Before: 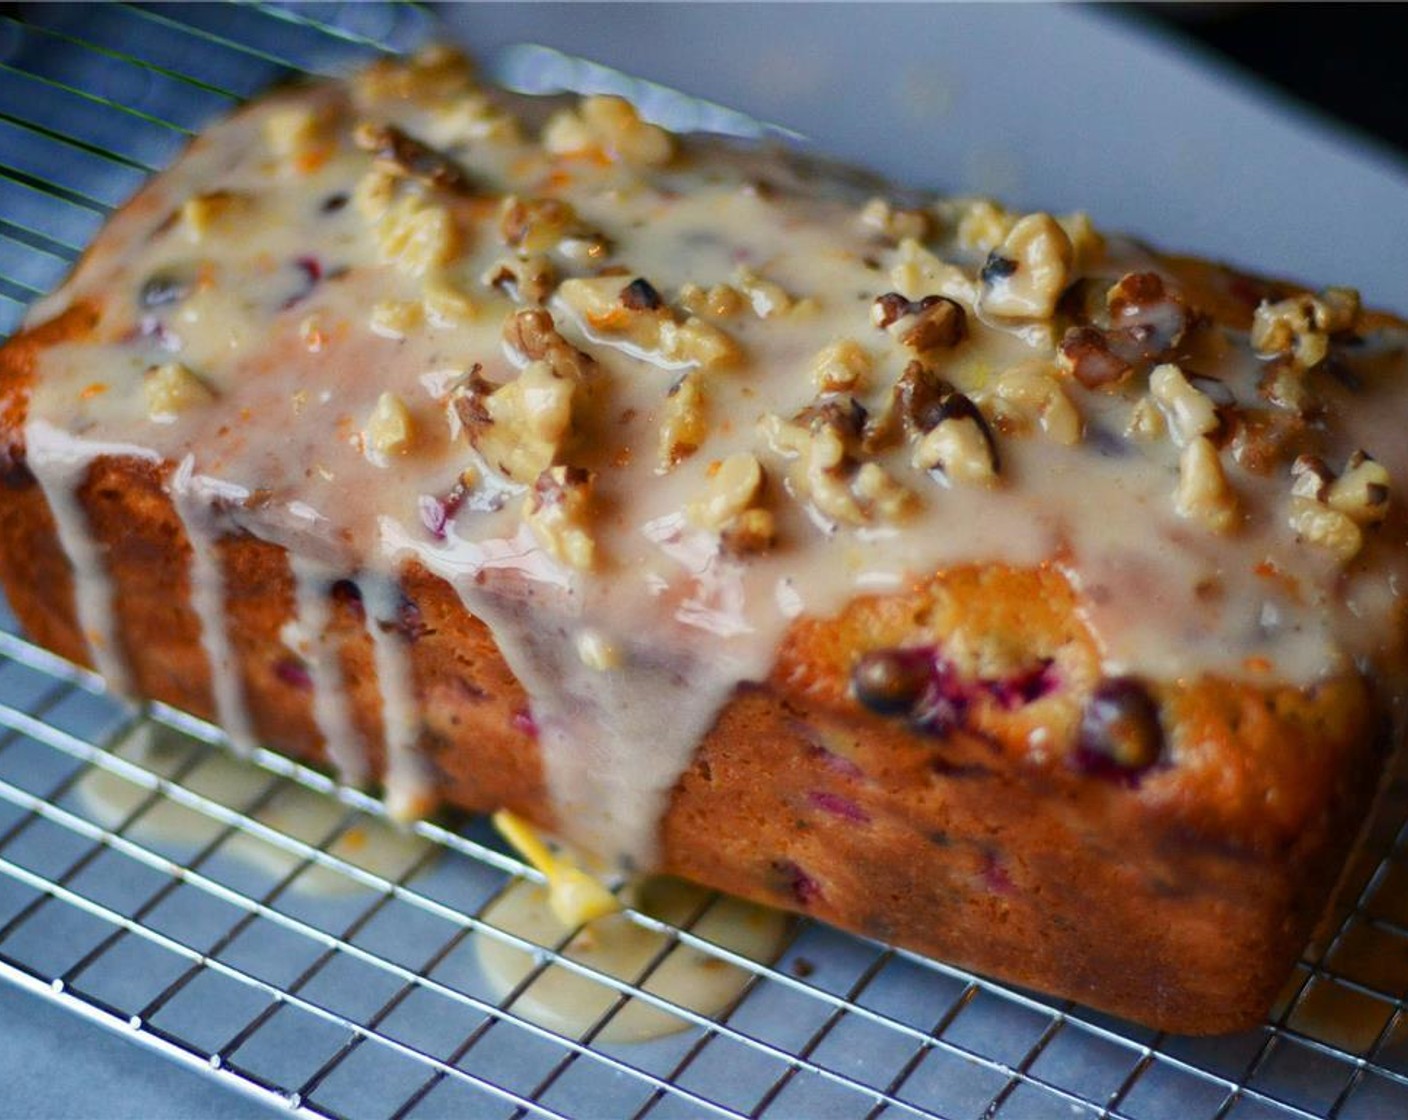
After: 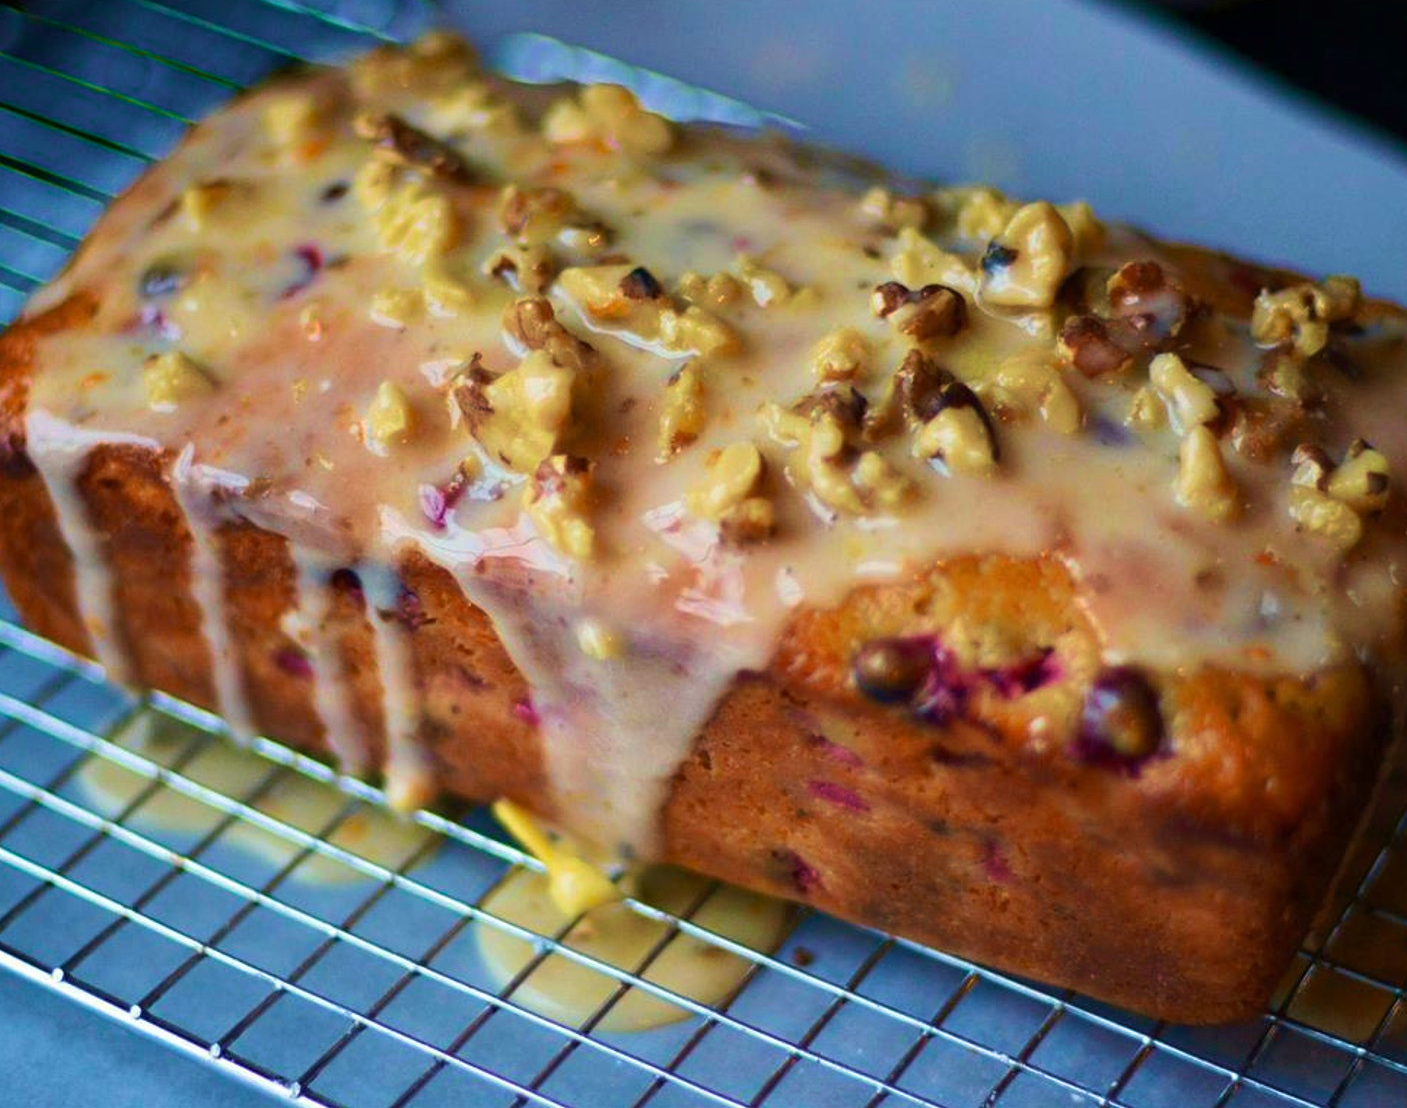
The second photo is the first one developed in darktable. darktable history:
crop: top 1.049%, right 0.001%
velvia: strength 74%
